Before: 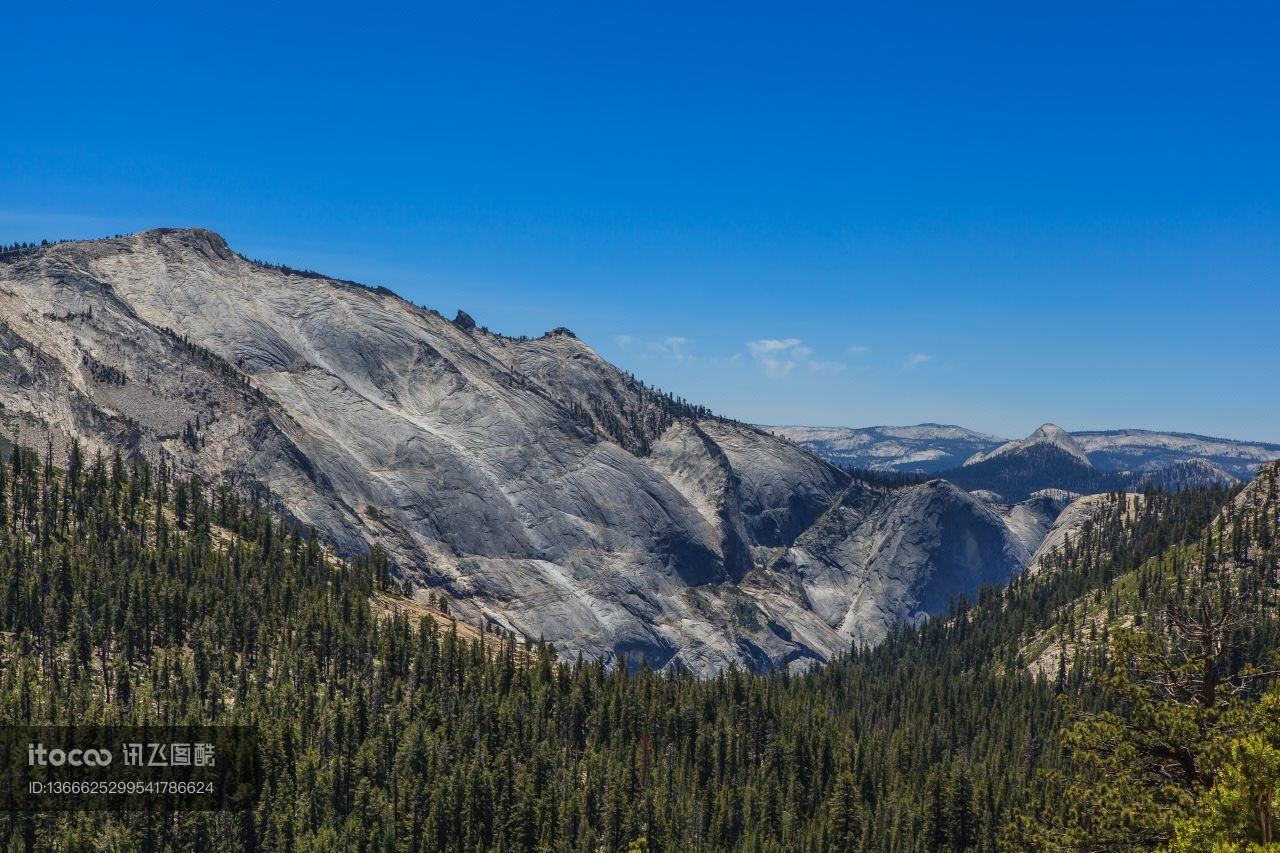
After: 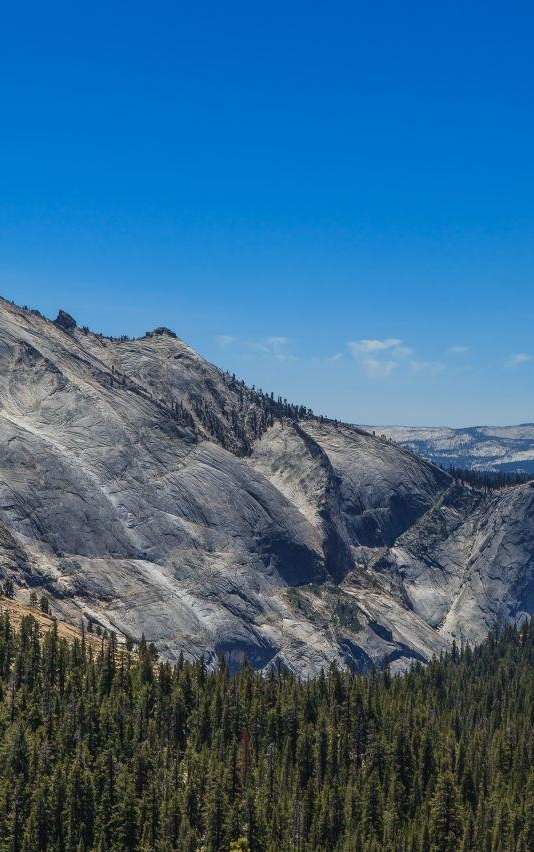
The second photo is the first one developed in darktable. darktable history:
crop: left 31.176%, right 27.053%
